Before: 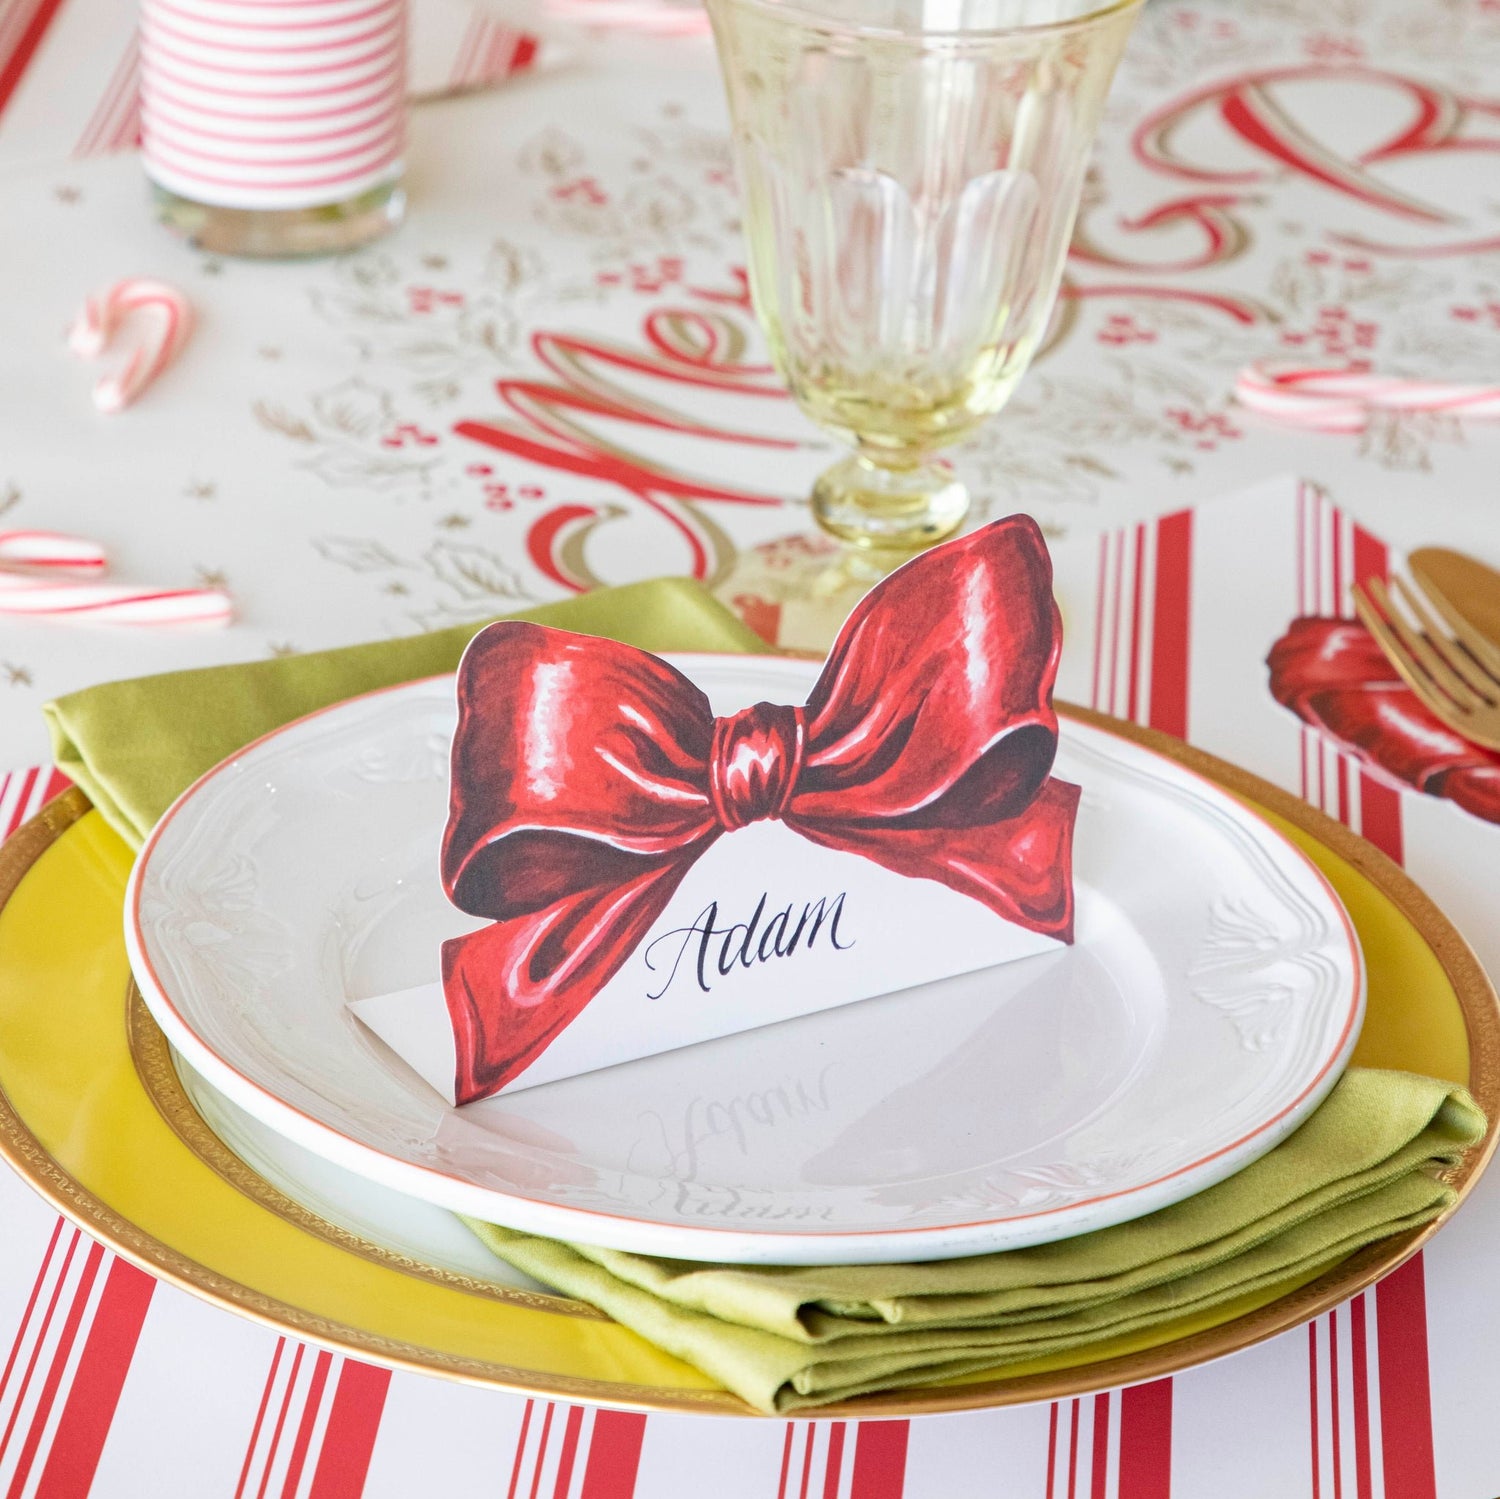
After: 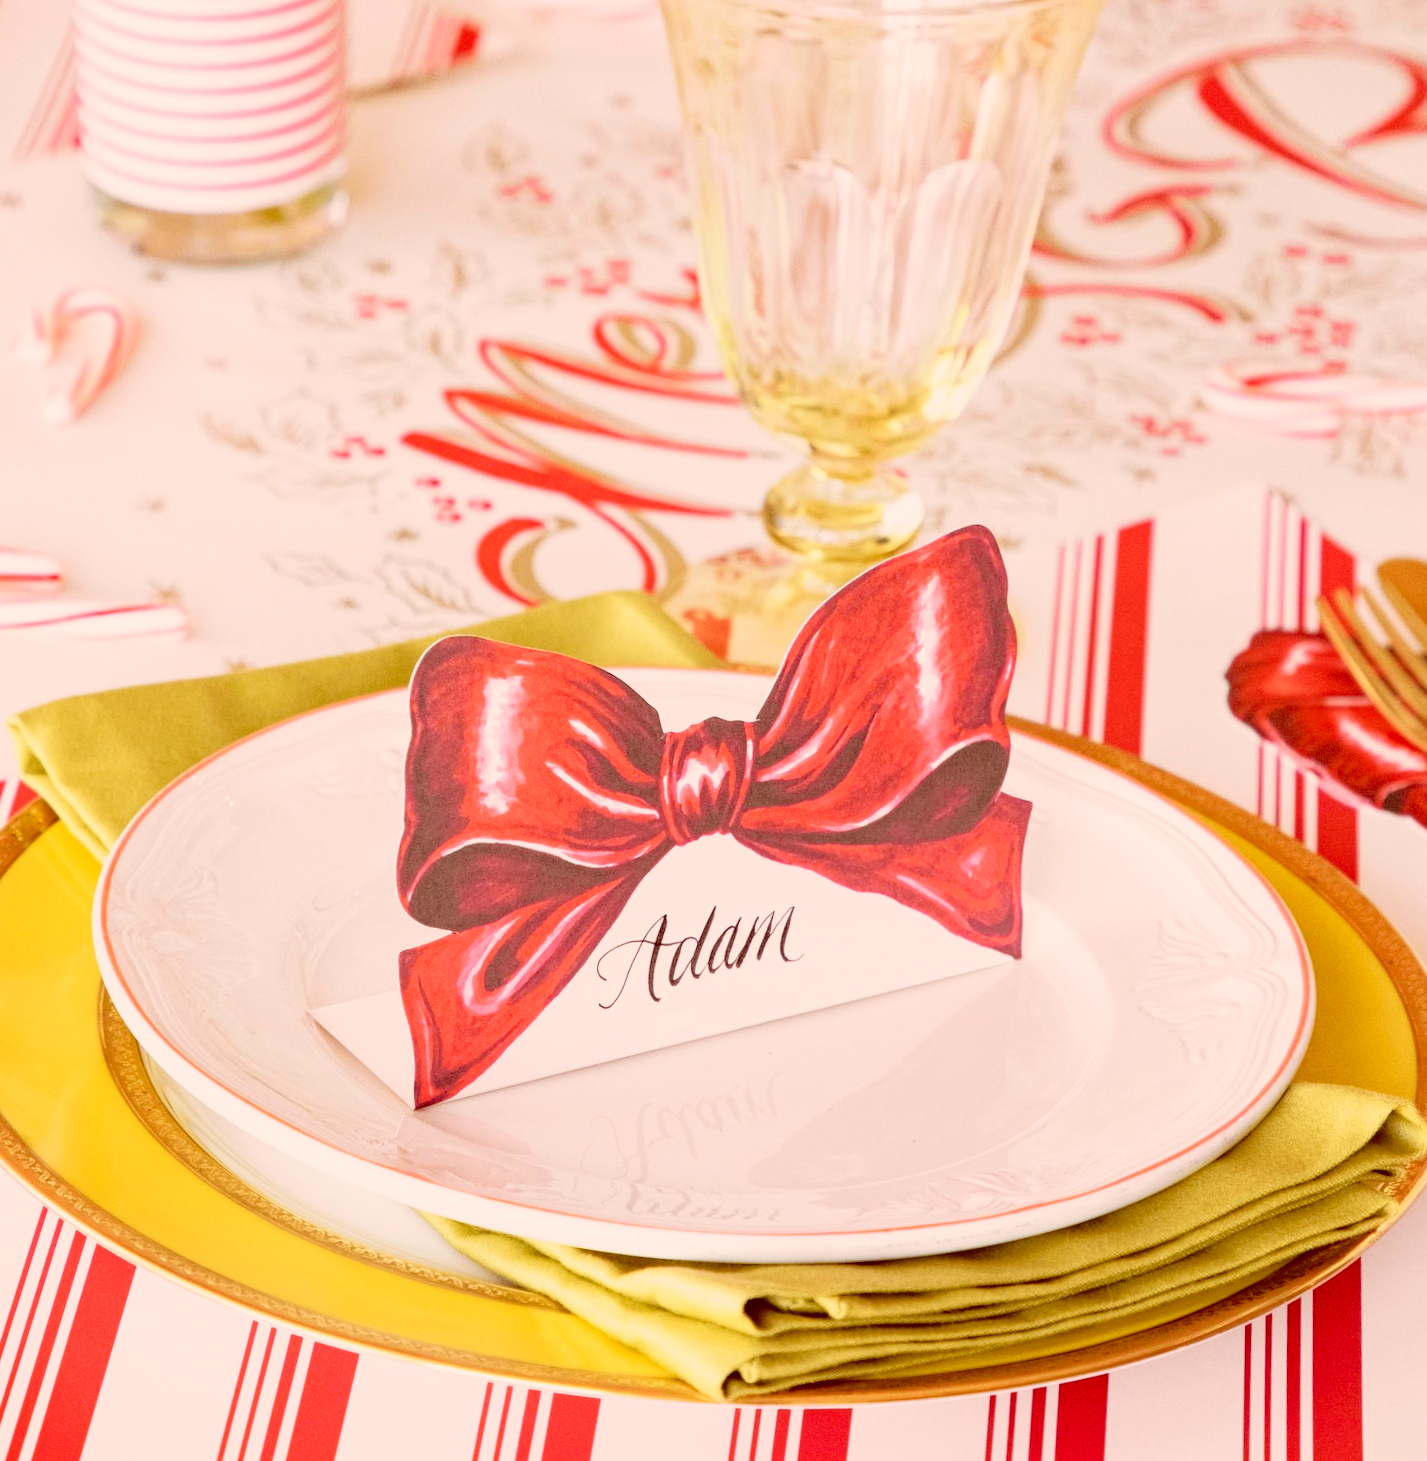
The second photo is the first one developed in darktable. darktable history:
rotate and perspective: rotation 0.074°, lens shift (vertical) 0.096, lens shift (horizontal) -0.041, crop left 0.043, crop right 0.952, crop top 0.024, crop bottom 0.979
tone curve: curves: ch0 [(0, 0.029) (0.168, 0.142) (0.359, 0.44) (0.469, 0.544) (0.634, 0.722) (0.858, 0.903) (1, 0.968)]; ch1 [(0, 0) (0.437, 0.453) (0.472, 0.47) (0.502, 0.502) (0.54, 0.534) (0.57, 0.592) (0.618, 0.66) (0.699, 0.749) (0.859, 0.919) (1, 1)]; ch2 [(0, 0) (0.33, 0.301) (0.421, 0.443) (0.476, 0.498) (0.505, 0.503) (0.547, 0.557) (0.586, 0.634) (0.608, 0.676) (1, 1)], color space Lab, independent channels, preserve colors none
tone equalizer: on, module defaults
color correction: highlights a* 9.03, highlights b* 8.71, shadows a* 40, shadows b* 40, saturation 0.8
